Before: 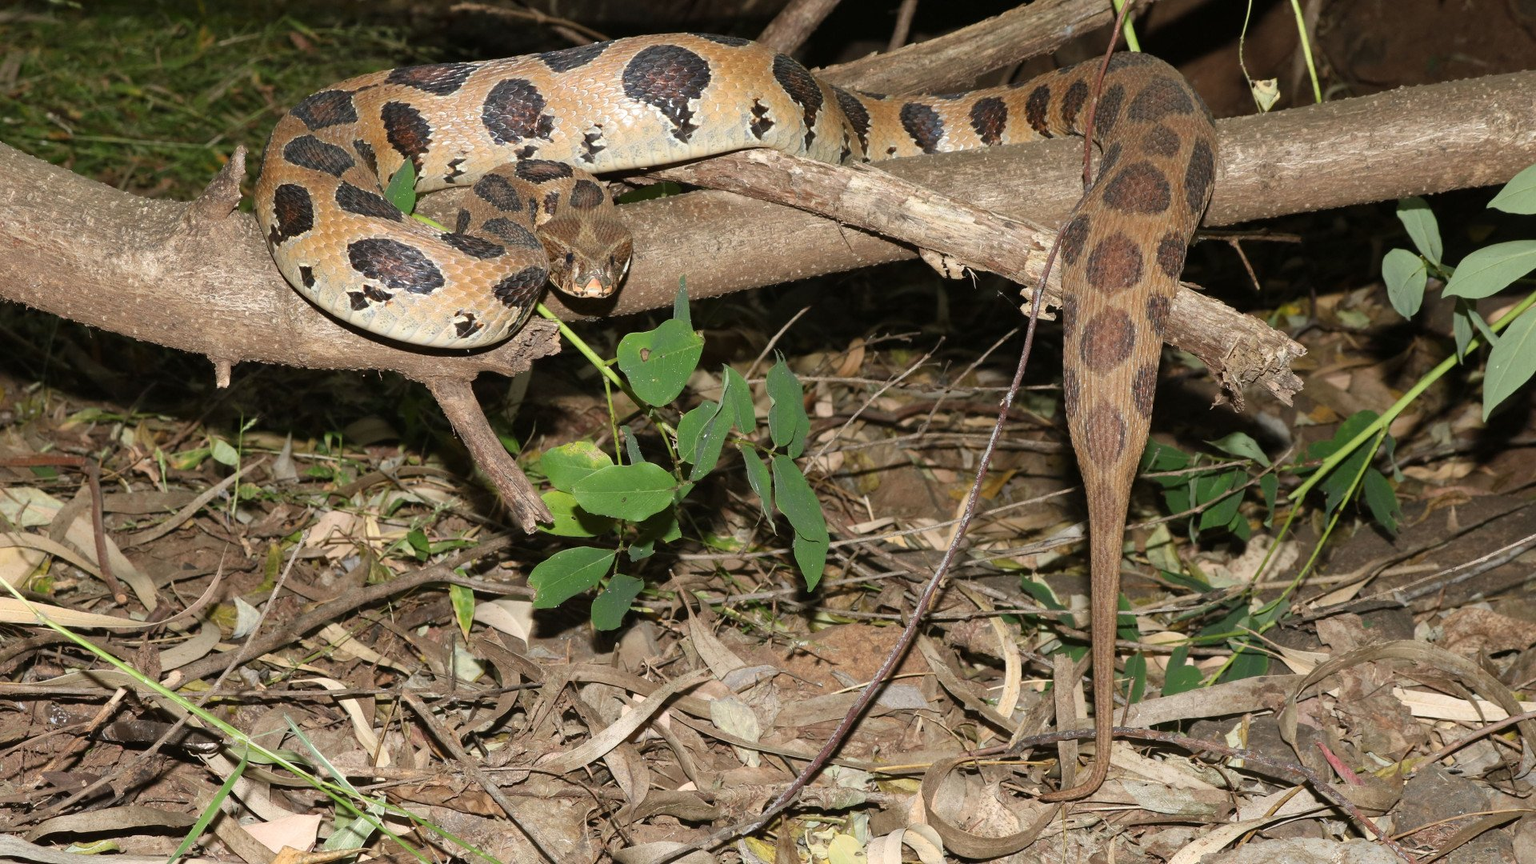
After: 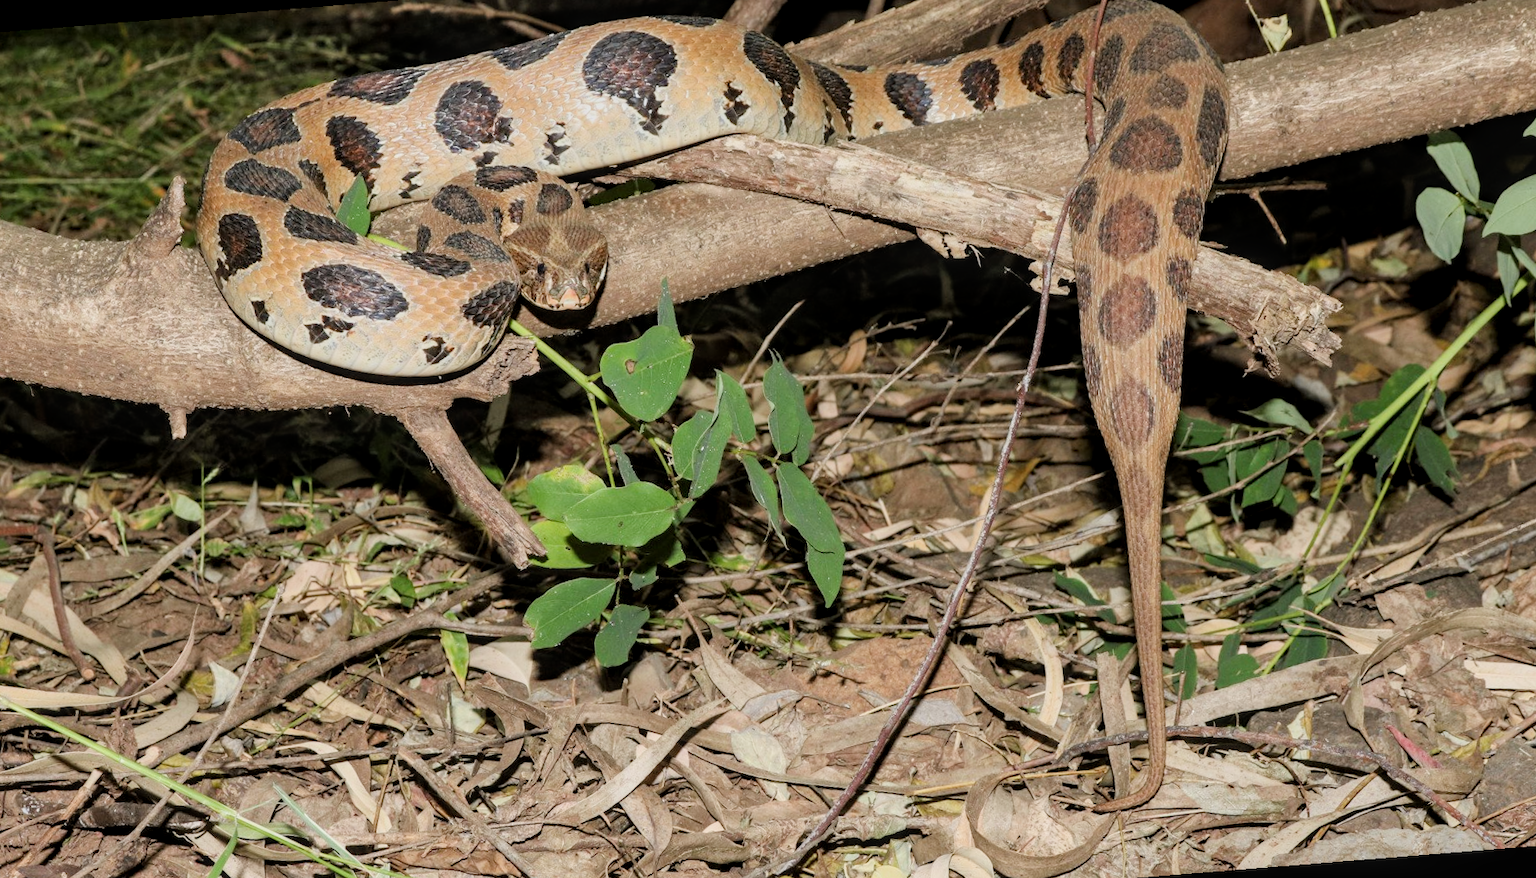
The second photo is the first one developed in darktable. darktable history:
exposure: black level correction 0.001, exposure 0.5 EV, compensate exposure bias true, compensate highlight preservation false
filmic rgb: black relative exposure -7.65 EV, white relative exposure 4.56 EV, hardness 3.61
local contrast: on, module defaults
rotate and perspective: rotation -4.57°, crop left 0.054, crop right 0.944, crop top 0.087, crop bottom 0.914
